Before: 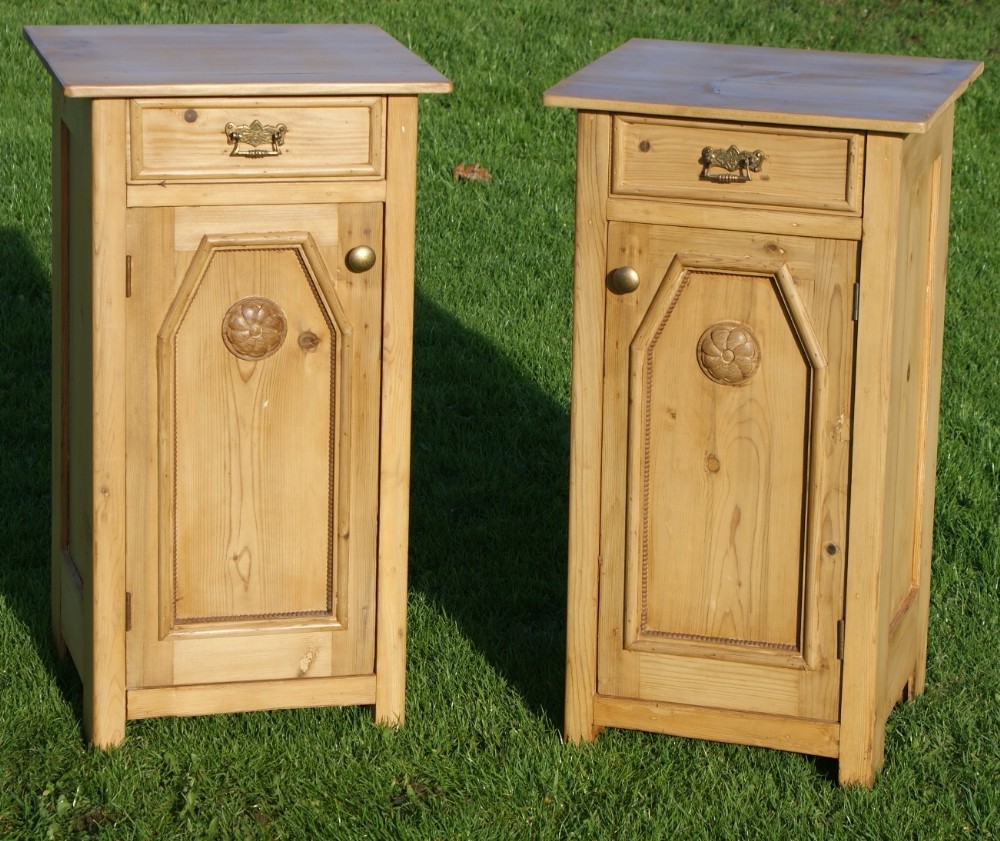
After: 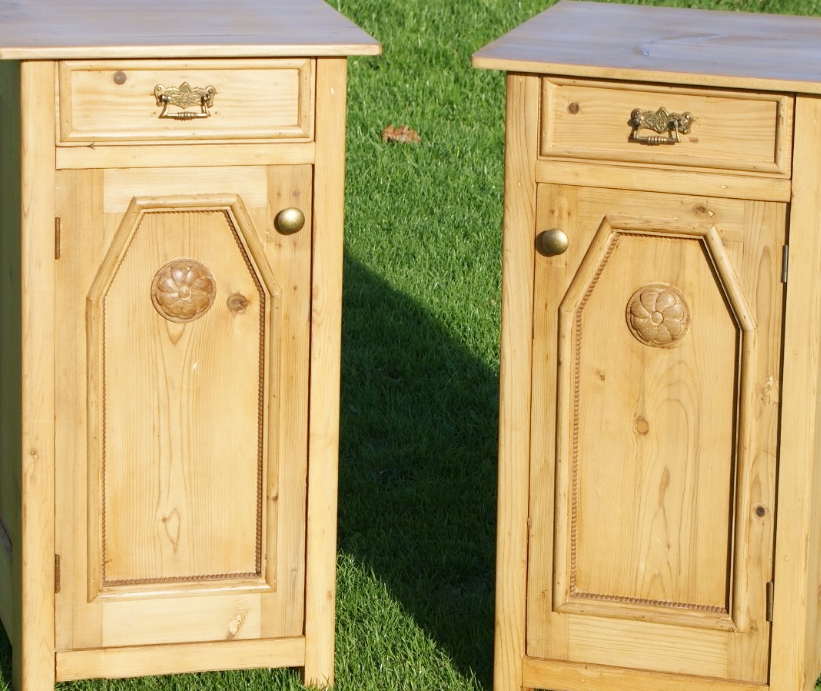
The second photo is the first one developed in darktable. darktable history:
crop and rotate: left 7.196%, top 4.574%, right 10.605%, bottom 13.178%
base curve: curves: ch0 [(0, 0) (0.204, 0.334) (0.55, 0.733) (1, 1)], preserve colors none
